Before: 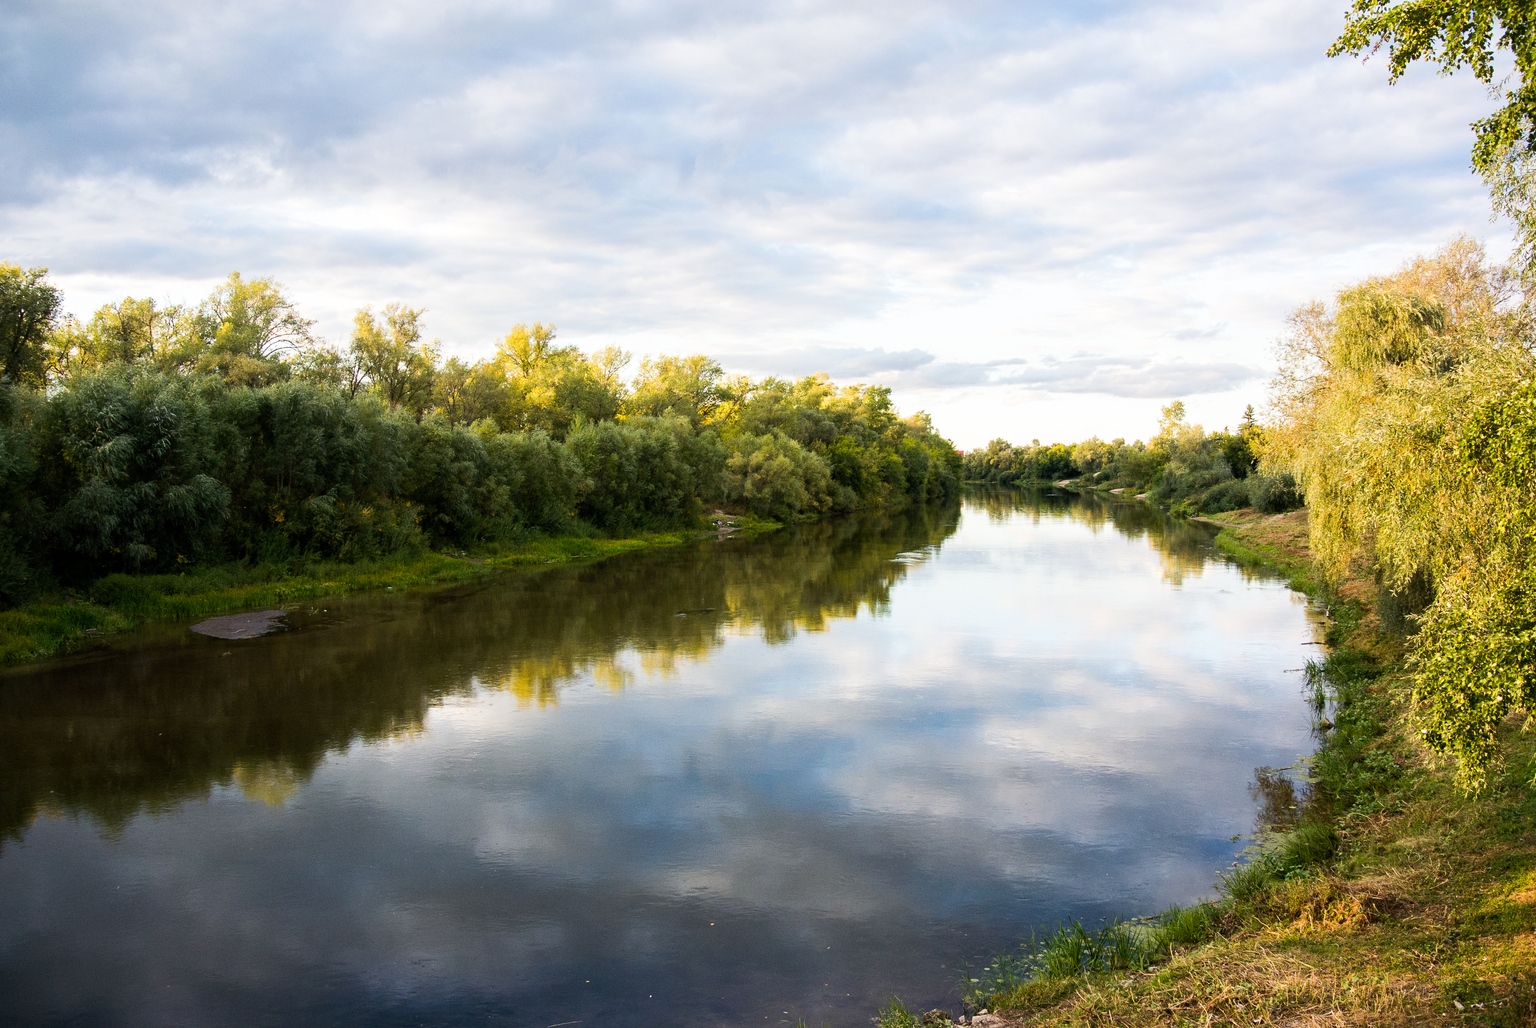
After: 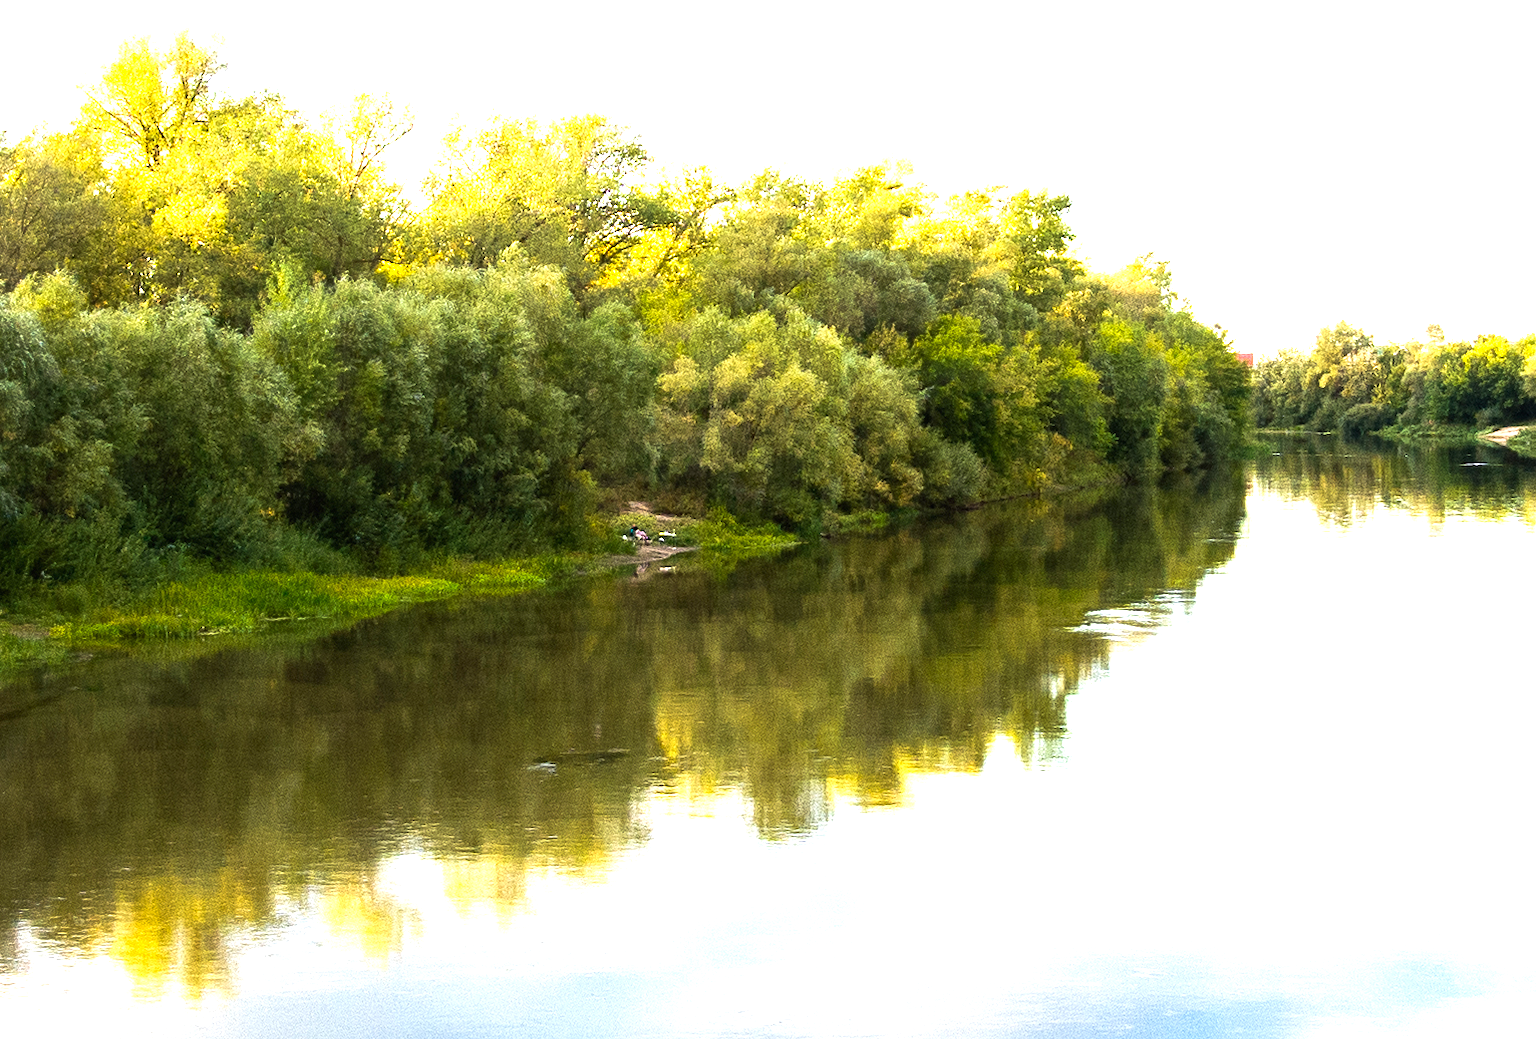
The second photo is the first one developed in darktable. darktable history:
exposure: black level correction 0, exposure 1.103 EV, compensate highlight preservation false
crop: left 30.275%, top 30.205%, right 29.917%, bottom 29.546%
contrast brightness saturation: contrast -0.01, brightness -0.009, saturation 0.043
